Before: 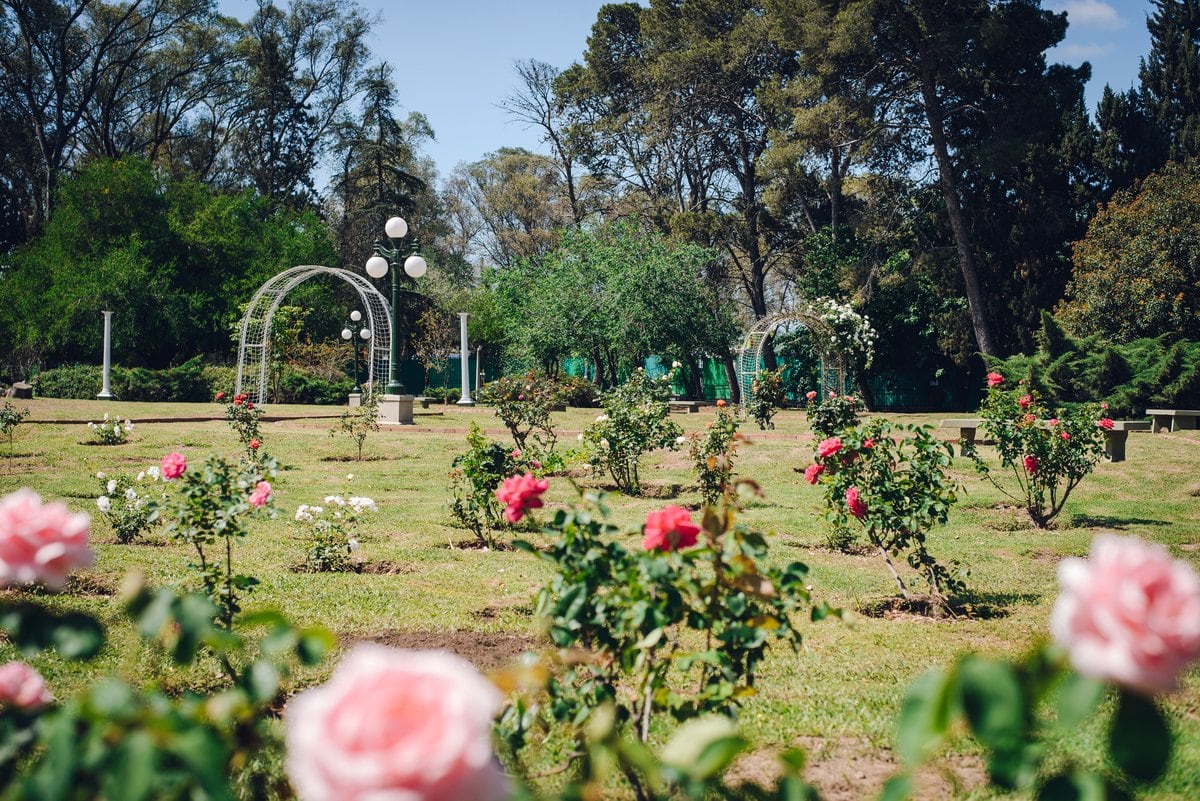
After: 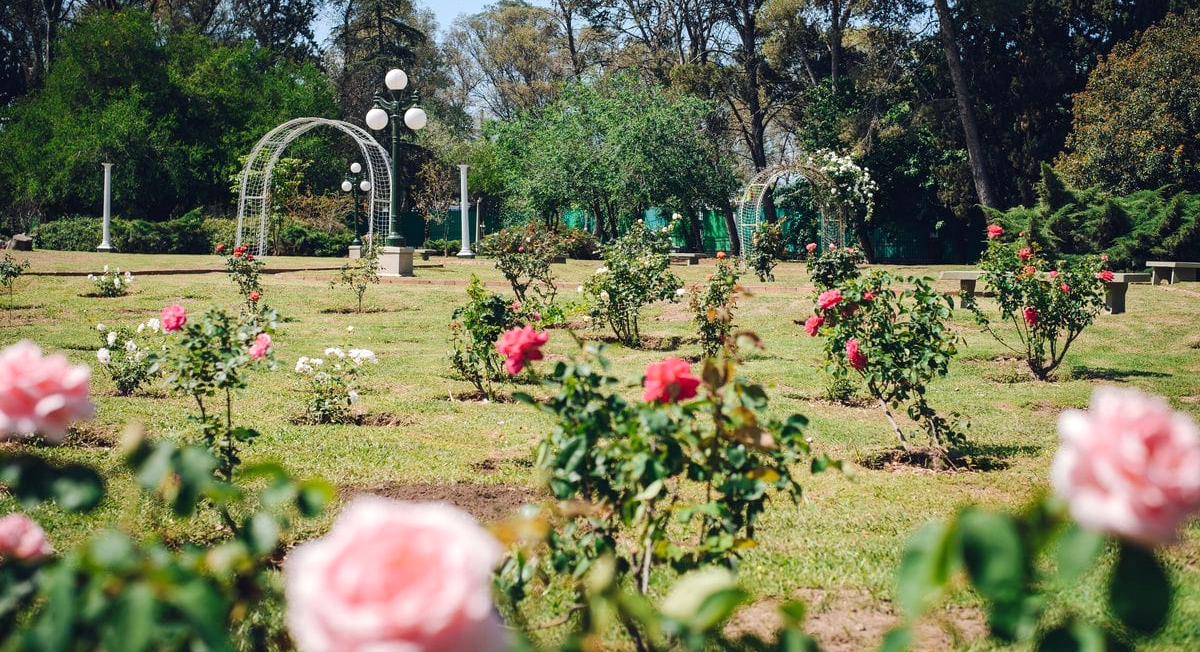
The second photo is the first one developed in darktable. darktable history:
crop and rotate: top 18.496%
exposure: exposure 0.127 EV, compensate highlight preservation false
